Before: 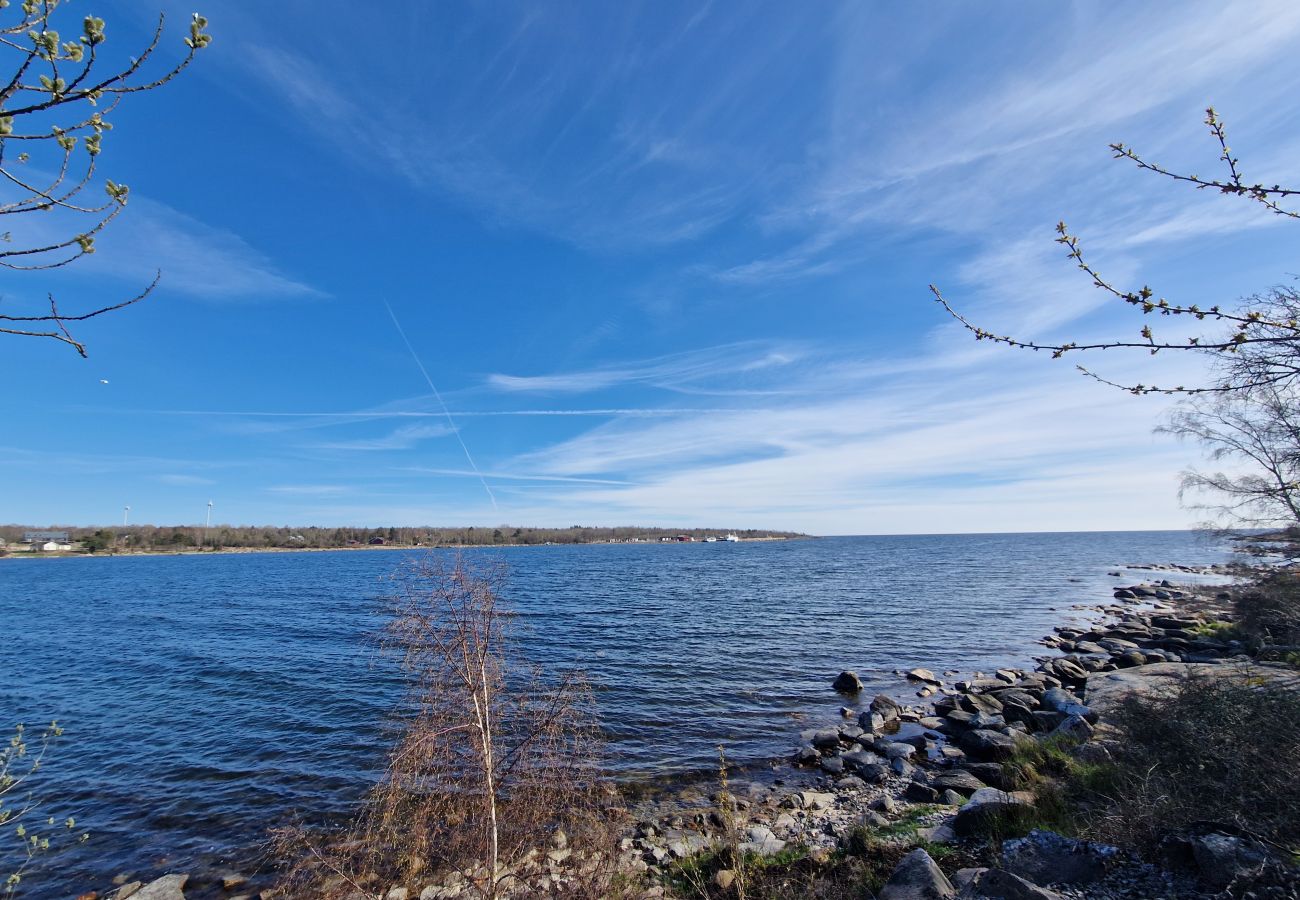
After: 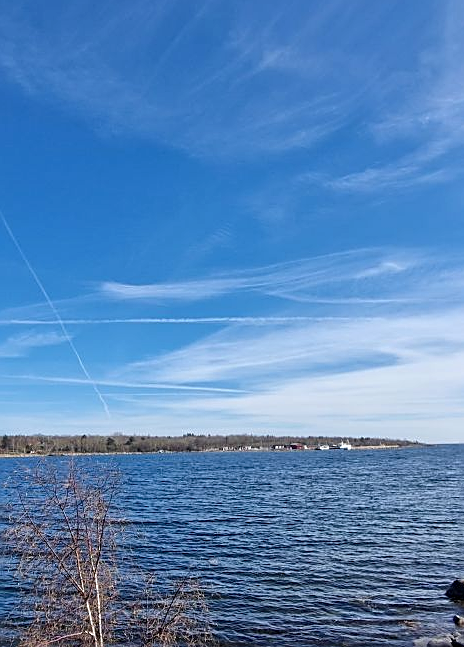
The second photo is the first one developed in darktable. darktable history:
crop and rotate: left 29.85%, top 10.228%, right 34.441%, bottom 17.87%
sharpen: amount 0.587
tone equalizer: mask exposure compensation -0.498 EV
local contrast: on, module defaults
